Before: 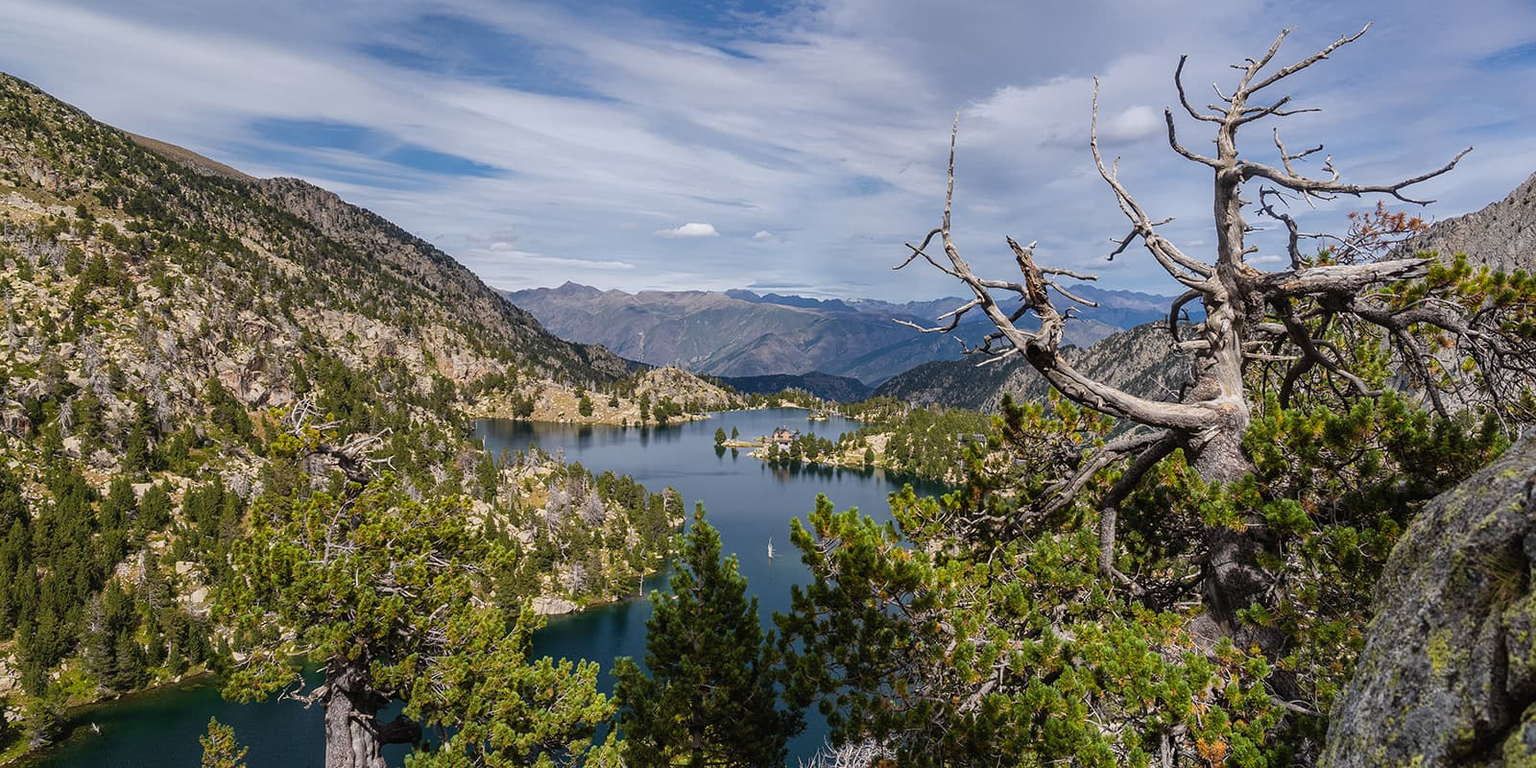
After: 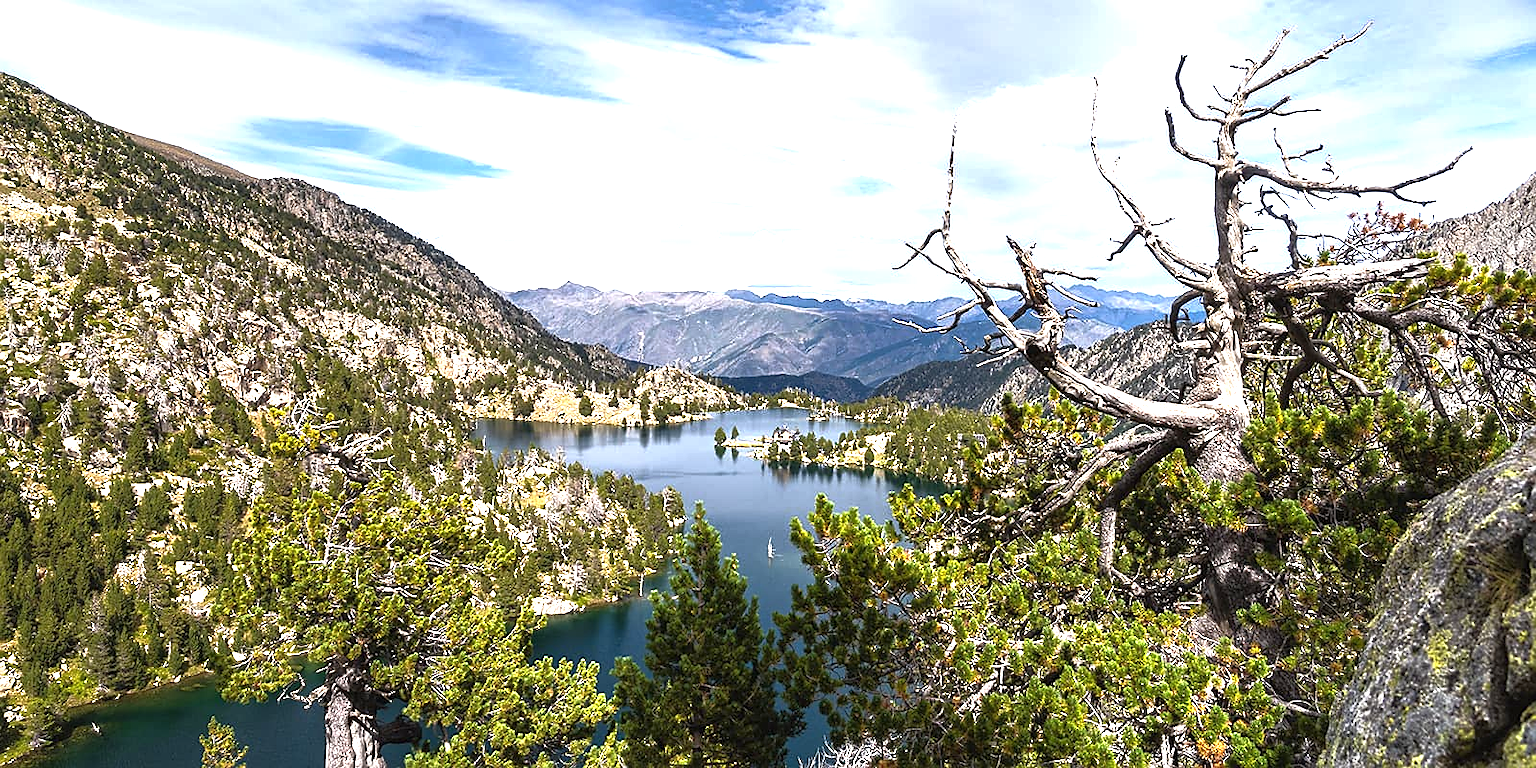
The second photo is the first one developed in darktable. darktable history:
tone equalizer: -8 EV 0.001 EV, -7 EV -0.001 EV, -6 EV 0.002 EV, -5 EV -0.018 EV, -4 EV -0.146 EV, -3 EV -0.159 EV, -2 EV 0.263 EV, -1 EV 0.718 EV, +0 EV 0.497 EV, edges refinement/feathering 500, mask exposure compensation -1.57 EV, preserve details no
sharpen: radius 1.466, amount 0.404, threshold 1.229
exposure: exposure 0.943 EV, compensate exposure bias true, compensate highlight preservation false
